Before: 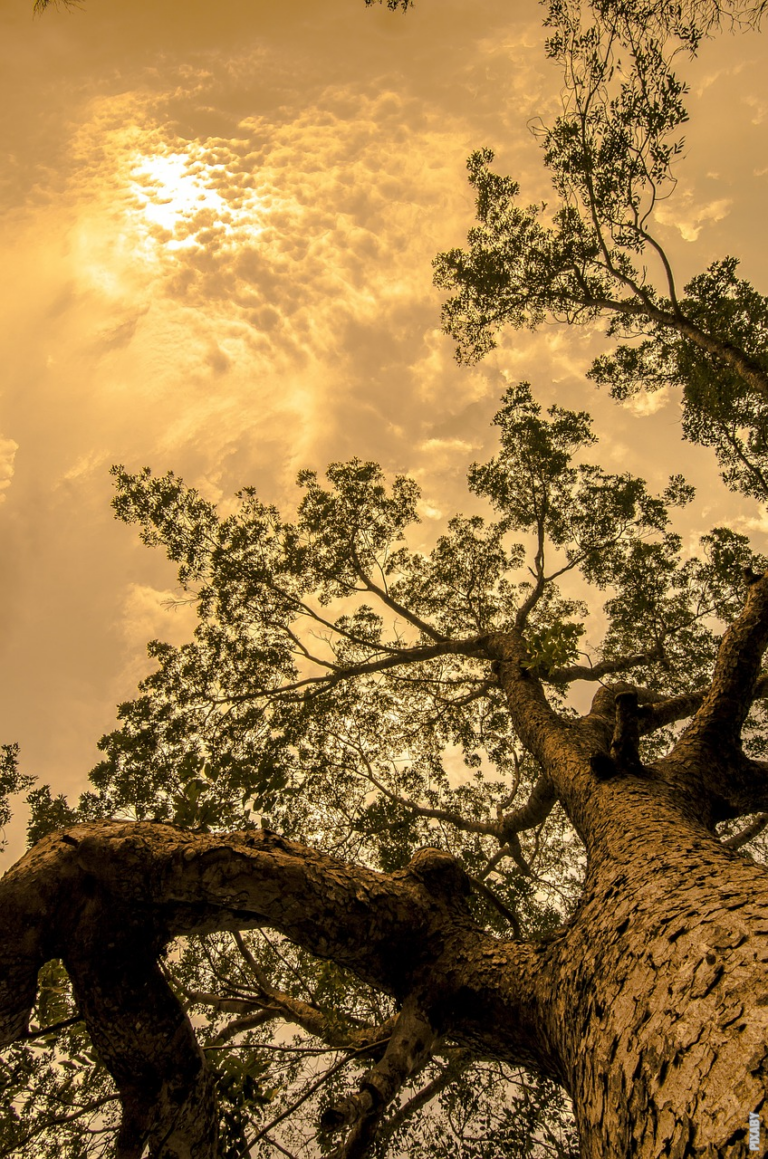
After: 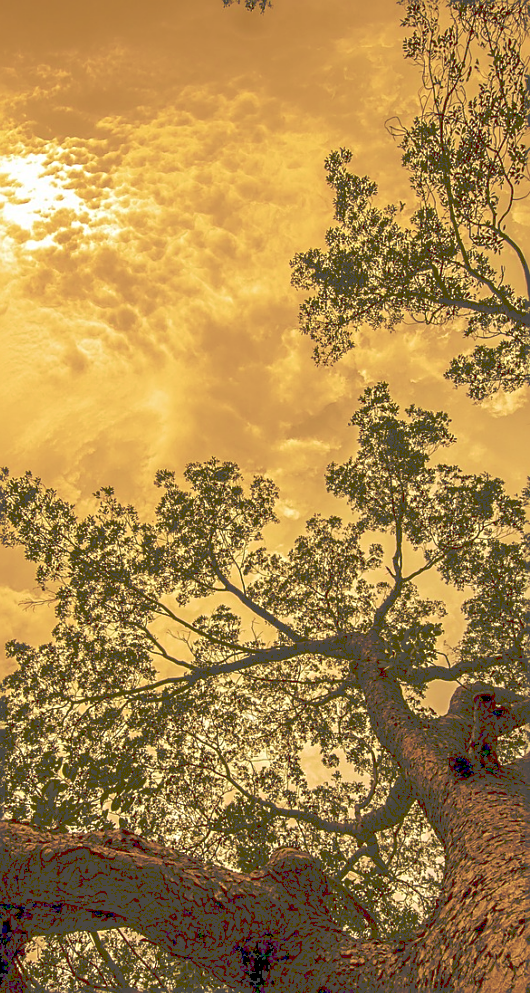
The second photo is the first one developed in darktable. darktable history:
sharpen: on, module defaults
tone curve: curves: ch0 [(0, 0) (0.003, 0.284) (0.011, 0.284) (0.025, 0.288) (0.044, 0.29) (0.069, 0.292) (0.1, 0.296) (0.136, 0.298) (0.177, 0.305) (0.224, 0.312) (0.277, 0.327) (0.335, 0.362) (0.399, 0.407) (0.468, 0.464) (0.543, 0.537) (0.623, 0.62) (0.709, 0.71) (0.801, 0.79) (0.898, 0.862) (1, 1)], preserve colors none
velvia: strength 30.64%
crop: left 18.582%, right 12.376%, bottom 14.295%
contrast brightness saturation: contrast 0.04, saturation 0.156
